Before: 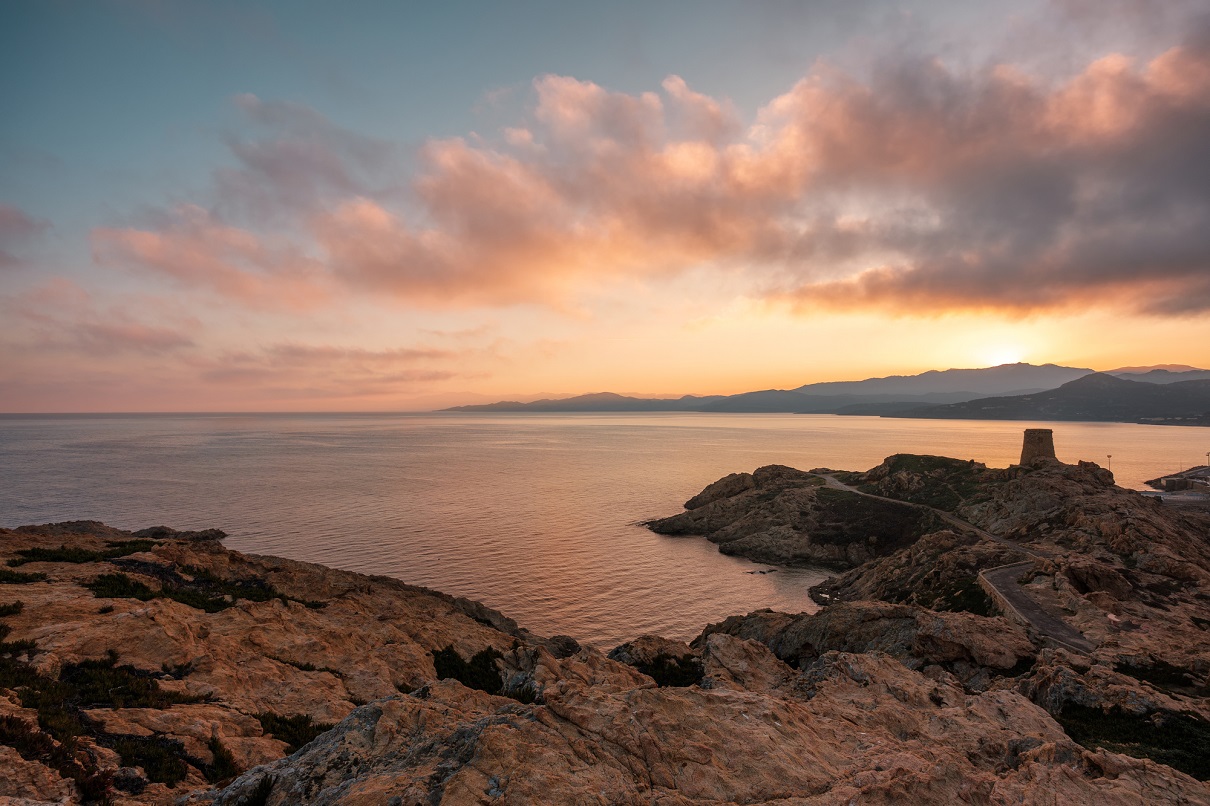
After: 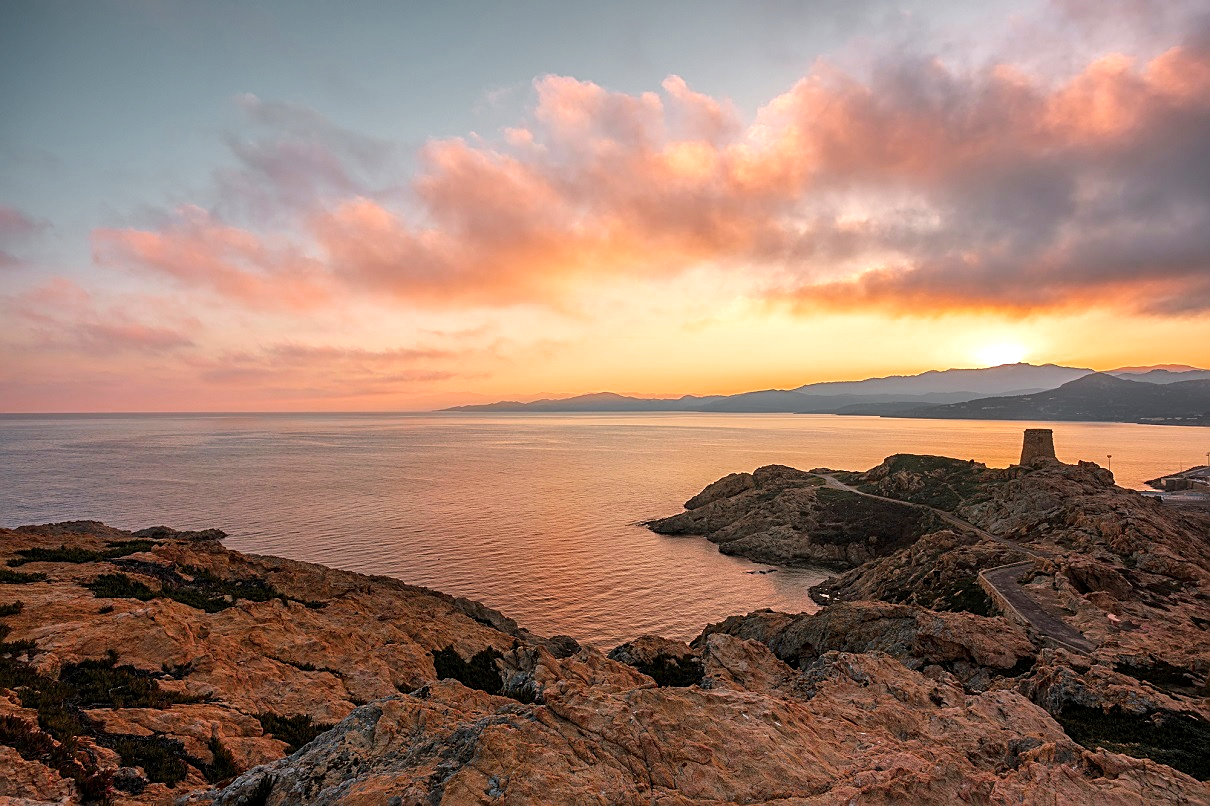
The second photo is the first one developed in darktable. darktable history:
color zones: curves: ch0 [(0, 0.48) (0.209, 0.398) (0.305, 0.332) (0.429, 0.493) (0.571, 0.5) (0.714, 0.5) (0.857, 0.5) (1, 0.48)]; ch1 [(0, 0.633) (0.143, 0.586) (0.286, 0.489) (0.429, 0.448) (0.571, 0.31) (0.714, 0.335) (0.857, 0.492) (1, 0.633)]; ch2 [(0, 0.448) (0.143, 0.498) (0.286, 0.5) (0.429, 0.5) (0.571, 0.5) (0.714, 0.5) (0.857, 0.5) (1, 0.448)]
sharpen: on, module defaults
exposure: exposure 0.6 EV, compensate highlight preservation false
local contrast: highlights 103%, shadows 97%, detail 119%, midtone range 0.2
